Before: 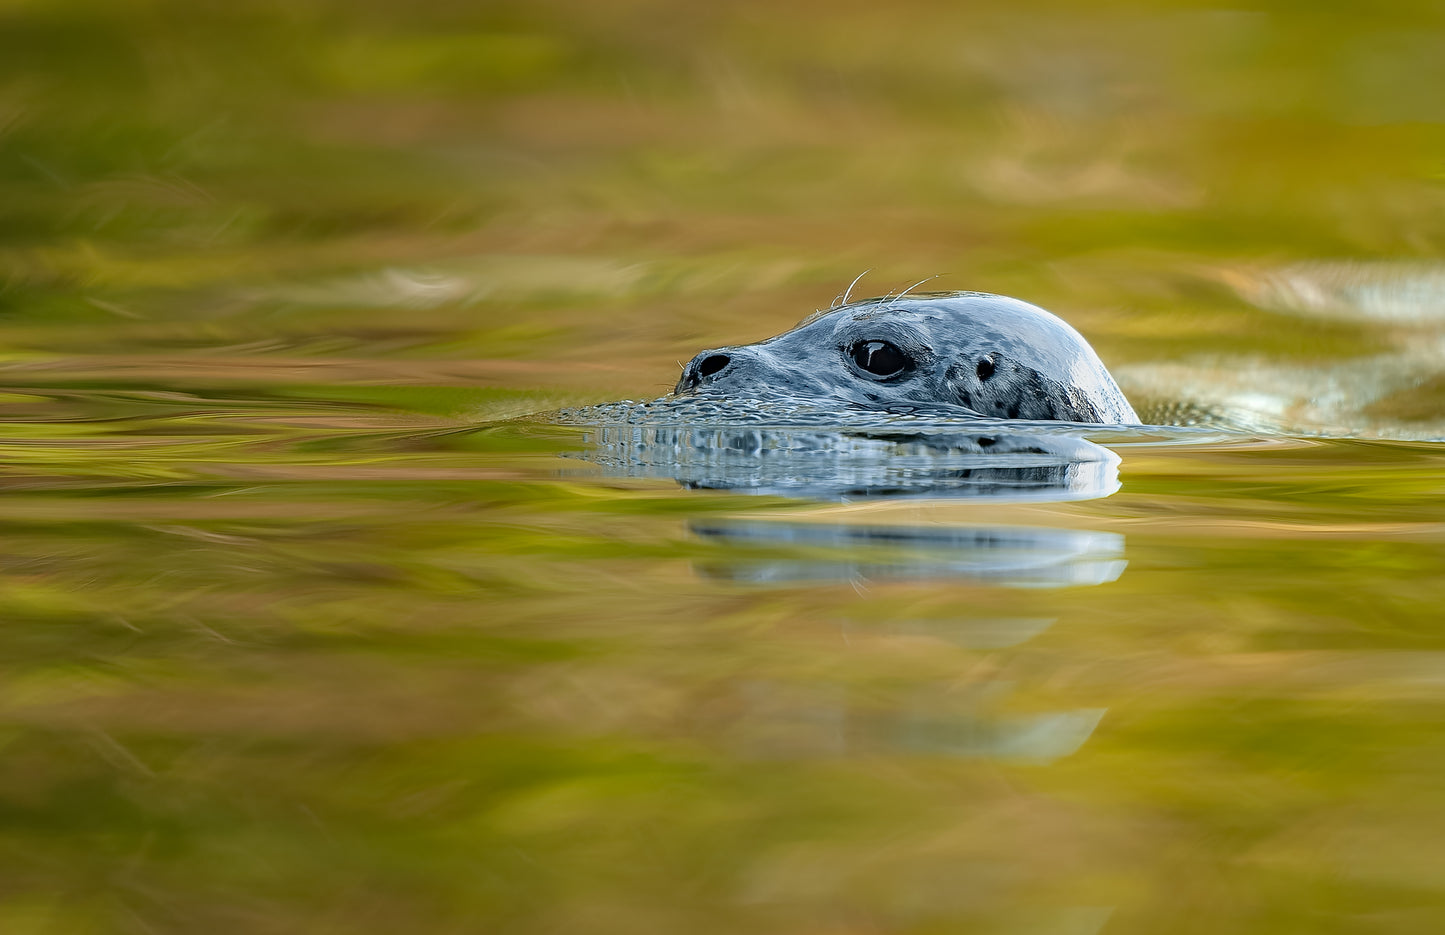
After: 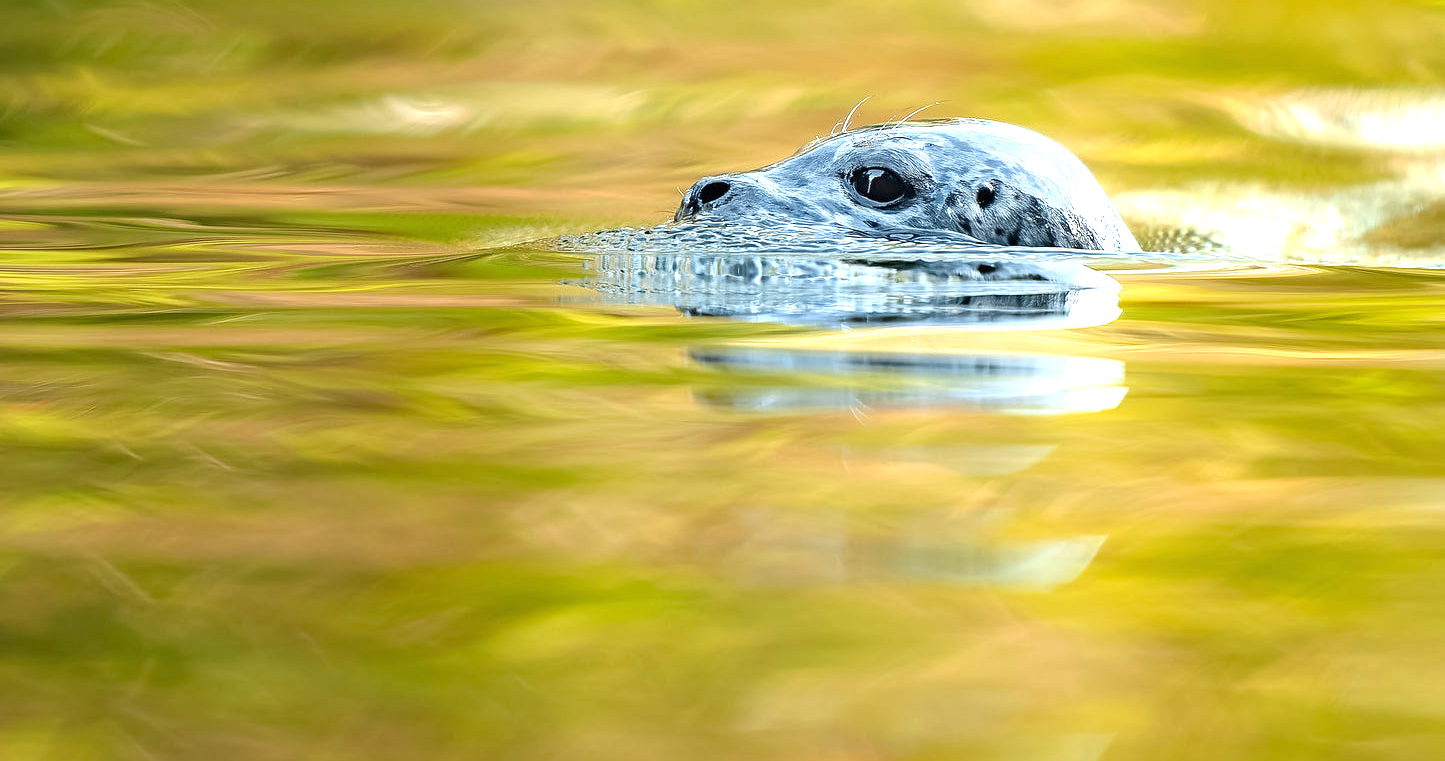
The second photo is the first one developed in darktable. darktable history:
exposure: black level correction 0, exposure 1.2 EV, compensate exposure bias true, compensate highlight preservation false
crop and rotate: top 18.507%
